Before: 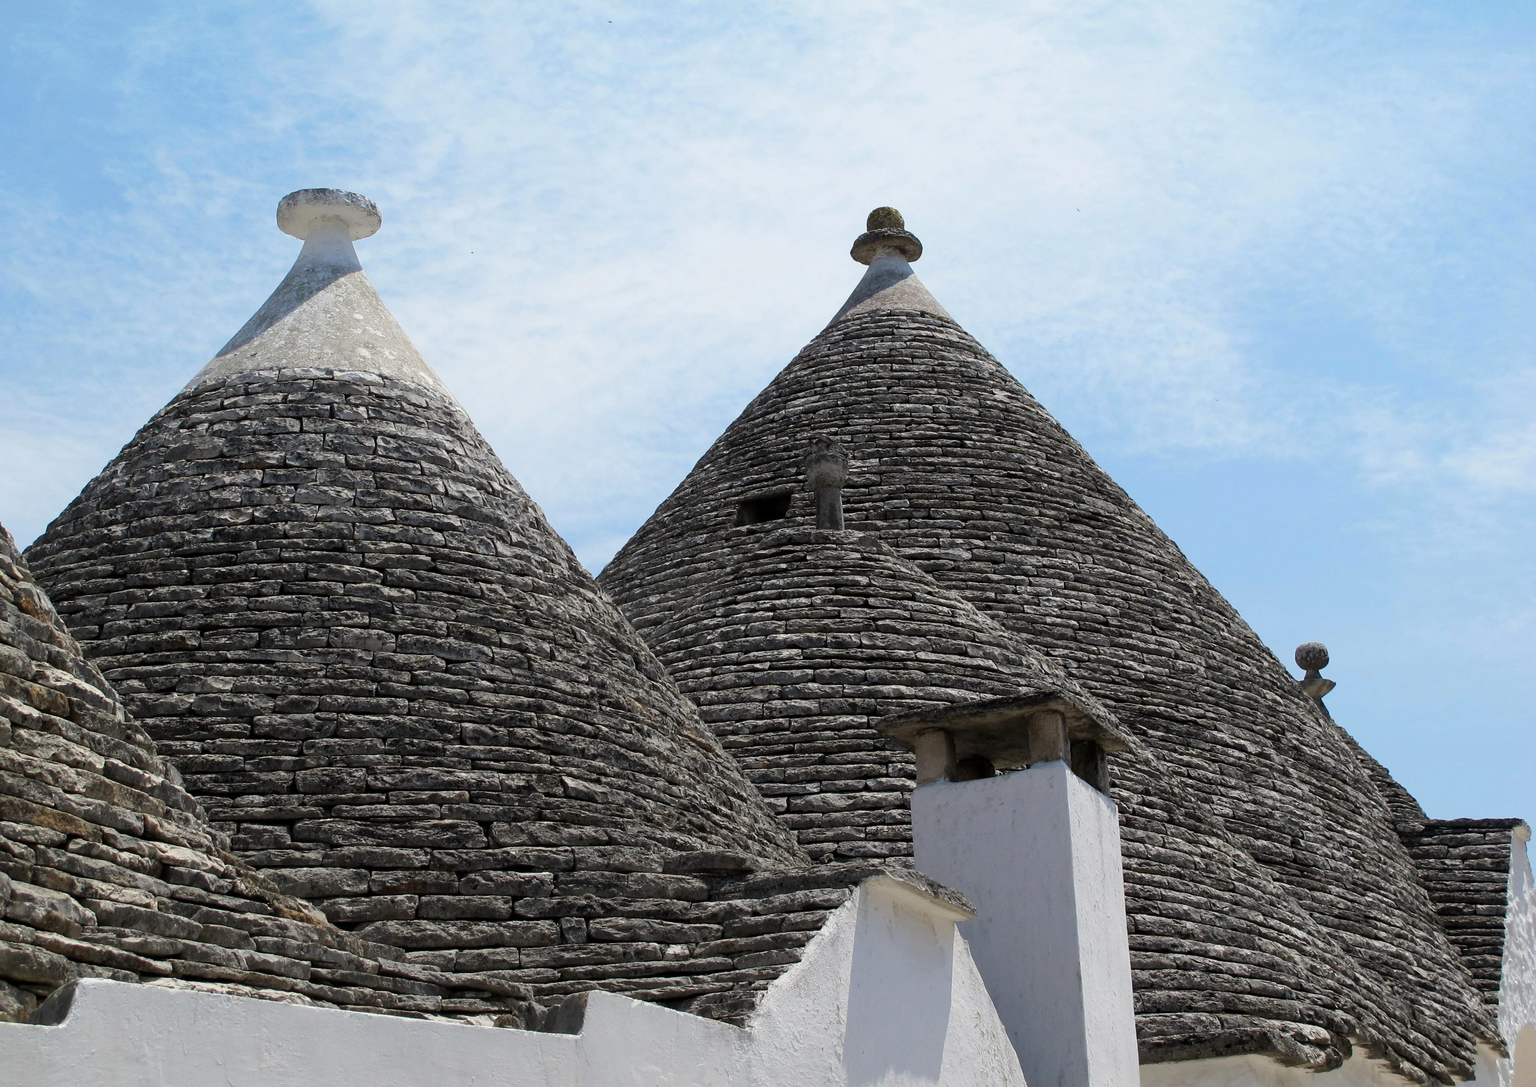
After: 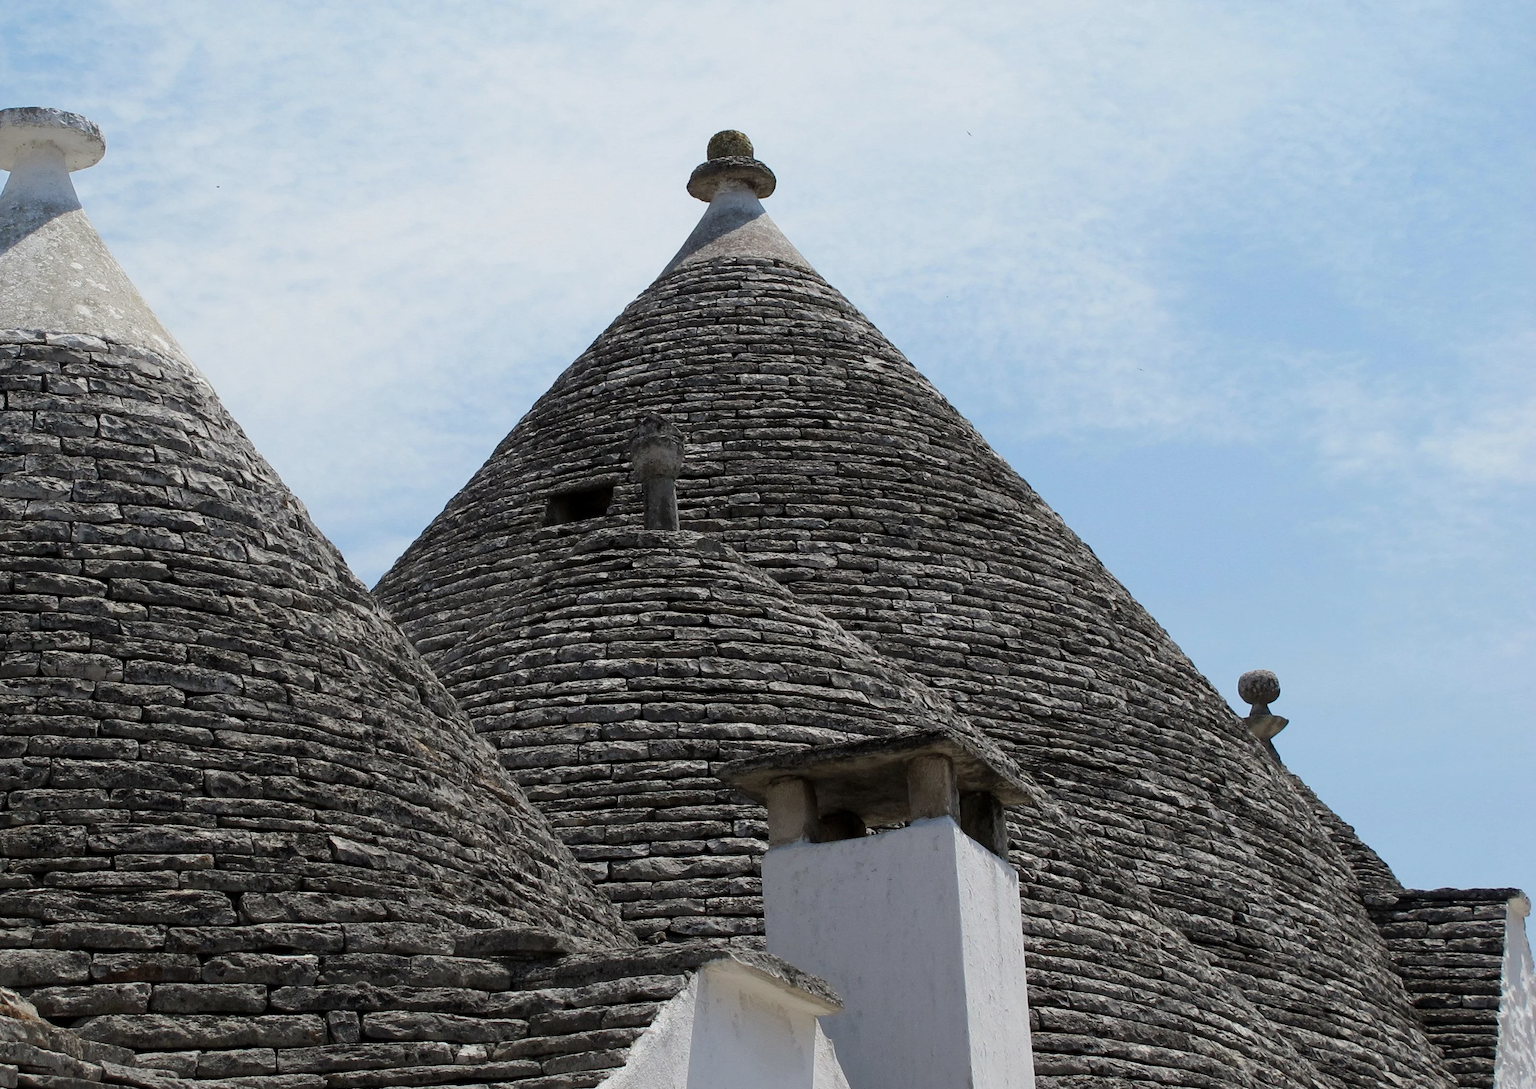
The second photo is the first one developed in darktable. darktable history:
crop: left 19.317%, top 9.421%, right 0.001%, bottom 9.699%
exposure: exposure -0.149 EV, compensate exposure bias true, compensate highlight preservation false
contrast brightness saturation: saturation -0.096
